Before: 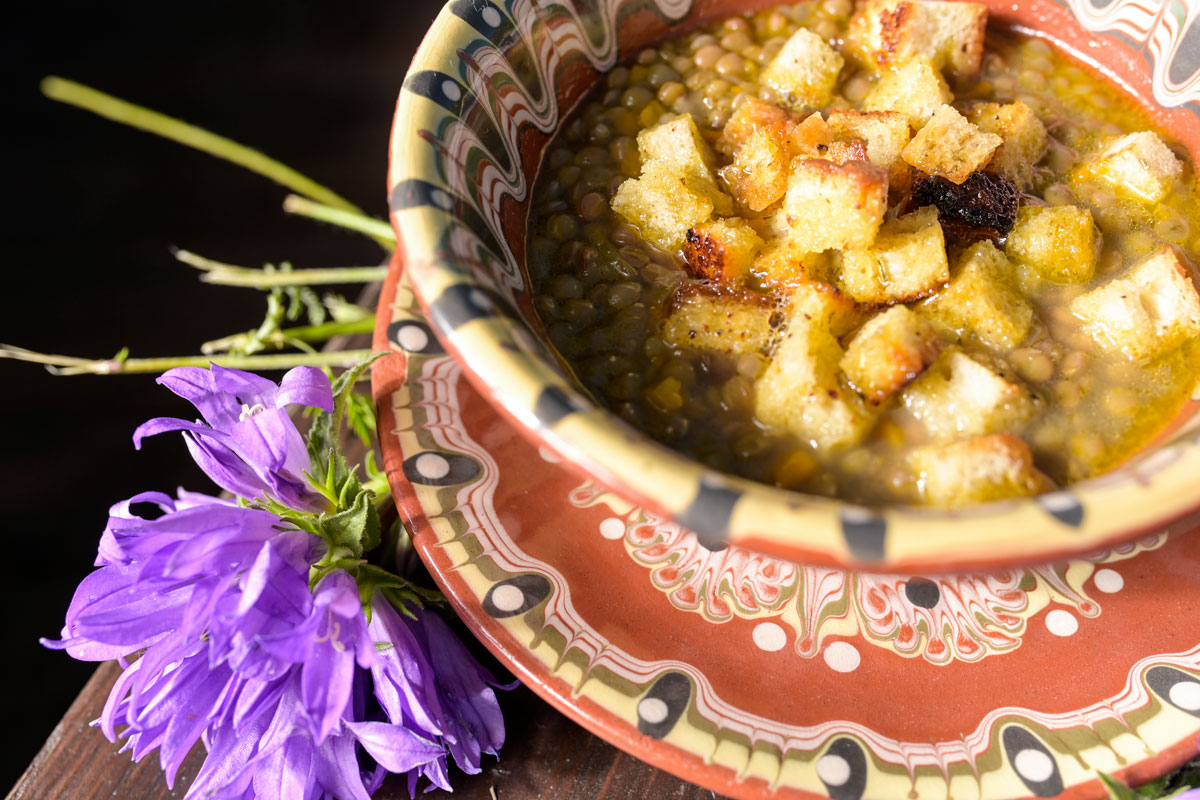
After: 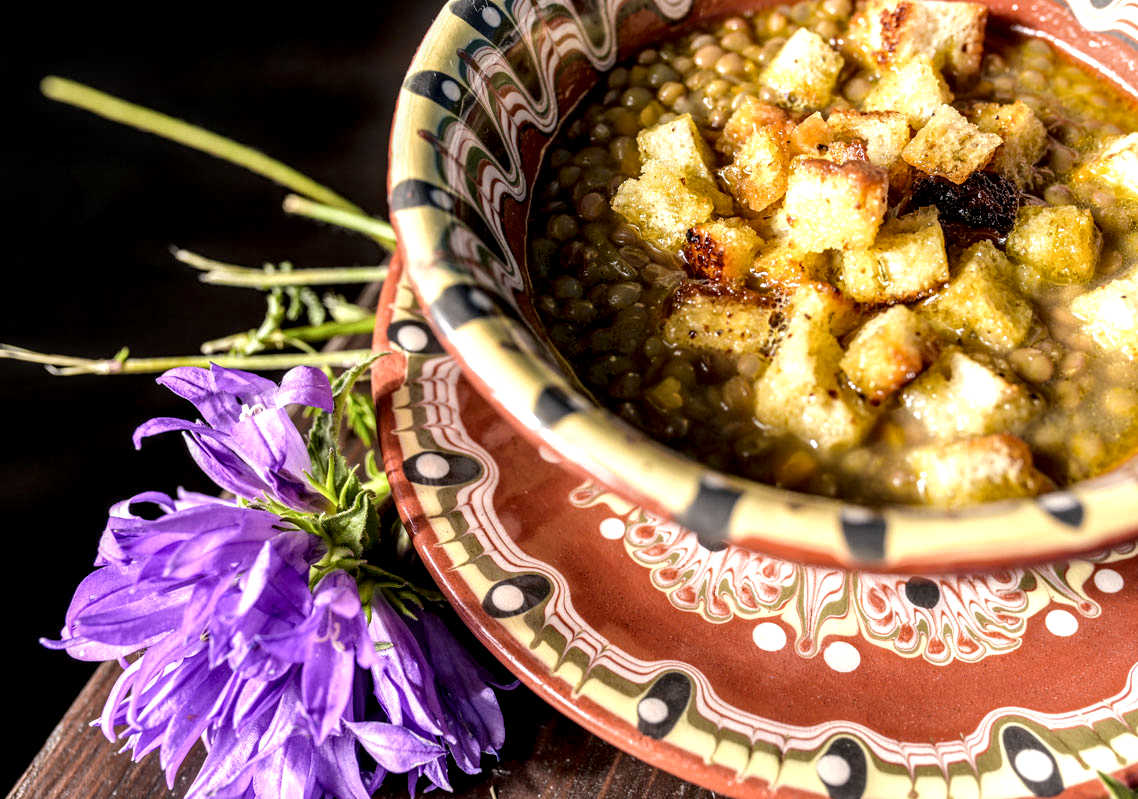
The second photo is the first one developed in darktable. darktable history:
crop and rotate: right 5.167%
local contrast: highlights 19%, detail 186%
